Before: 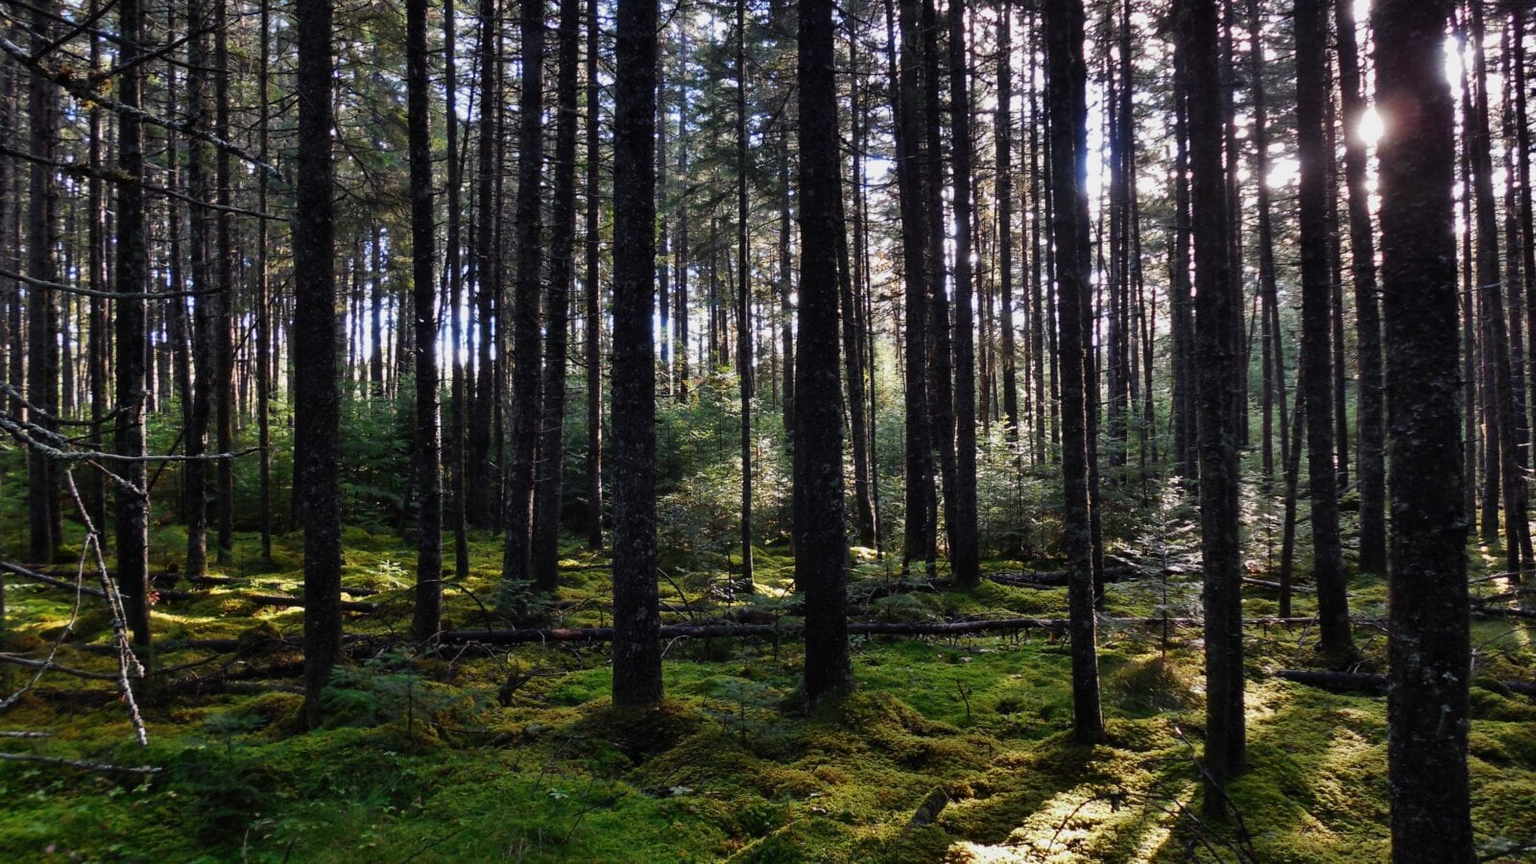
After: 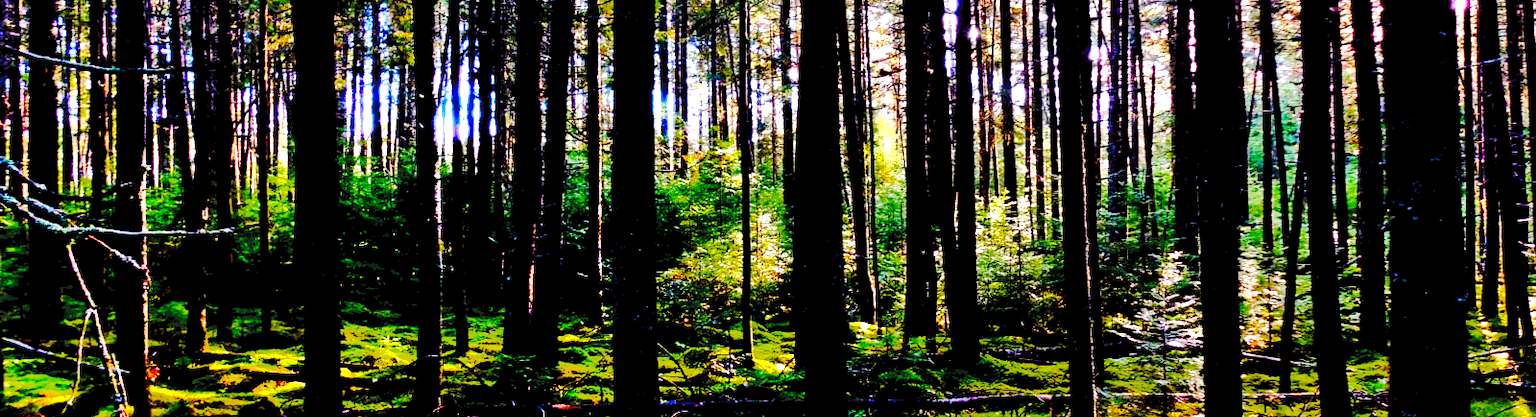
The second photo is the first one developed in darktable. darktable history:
vibrance: vibrance 100%
tone curve: curves: ch0 [(0, 0) (0.003, 0.058) (0.011, 0.061) (0.025, 0.065) (0.044, 0.076) (0.069, 0.083) (0.1, 0.09) (0.136, 0.102) (0.177, 0.145) (0.224, 0.196) (0.277, 0.278) (0.335, 0.375) (0.399, 0.486) (0.468, 0.578) (0.543, 0.651) (0.623, 0.717) (0.709, 0.783) (0.801, 0.838) (0.898, 0.91) (1, 1)], preserve colors none
crop and rotate: top 26.056%, bottom 25.543%
exposure: black level correction 0.031, exposure 0.304 EV, compensate highlight preservation false
white balance: red 1, blue 1
shadows and highlights: shadows 53, soften with gaussian
color balance rgb: linear chroma grading › global chroma 25%, perceptual saturation grading › global saturation 40%, perceptual brilliance grading › global brilliance 30%, global vibrance 40%
